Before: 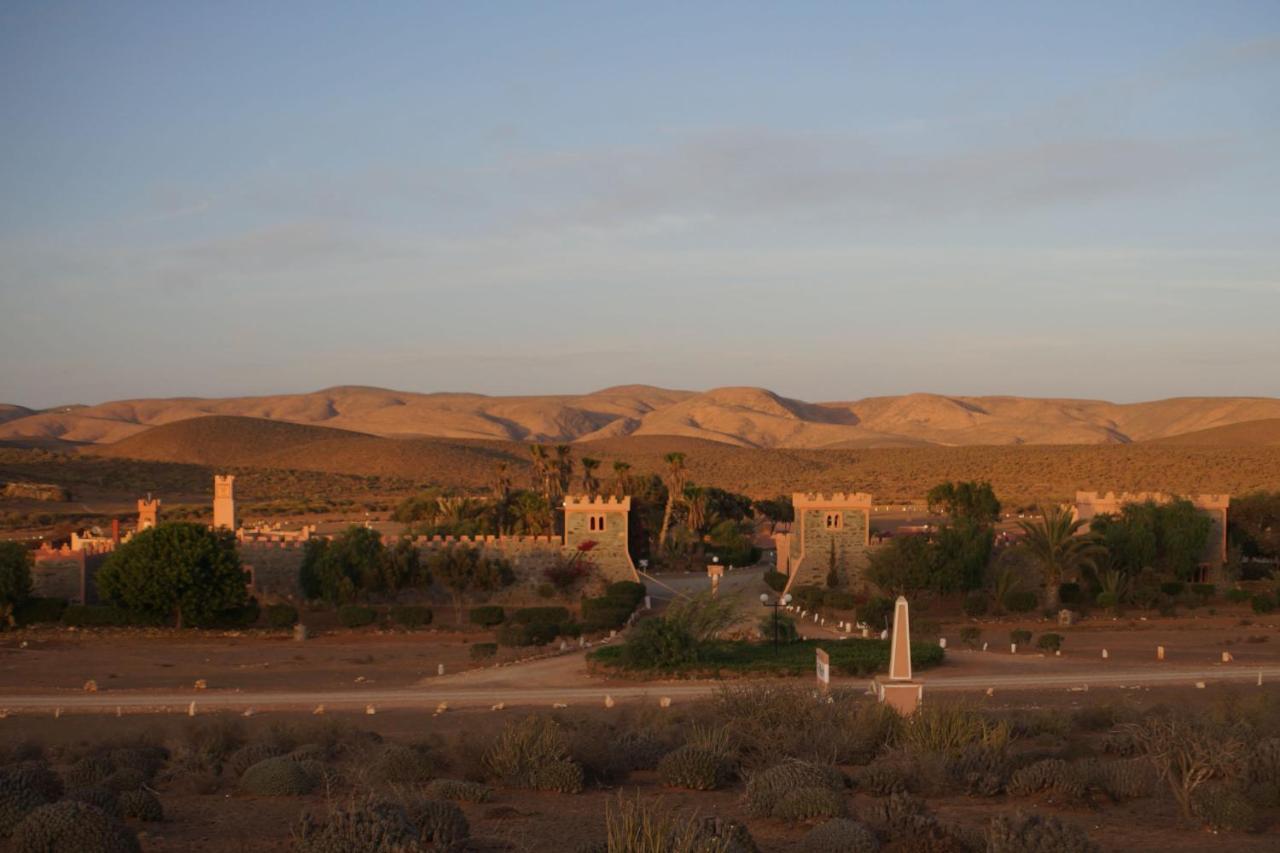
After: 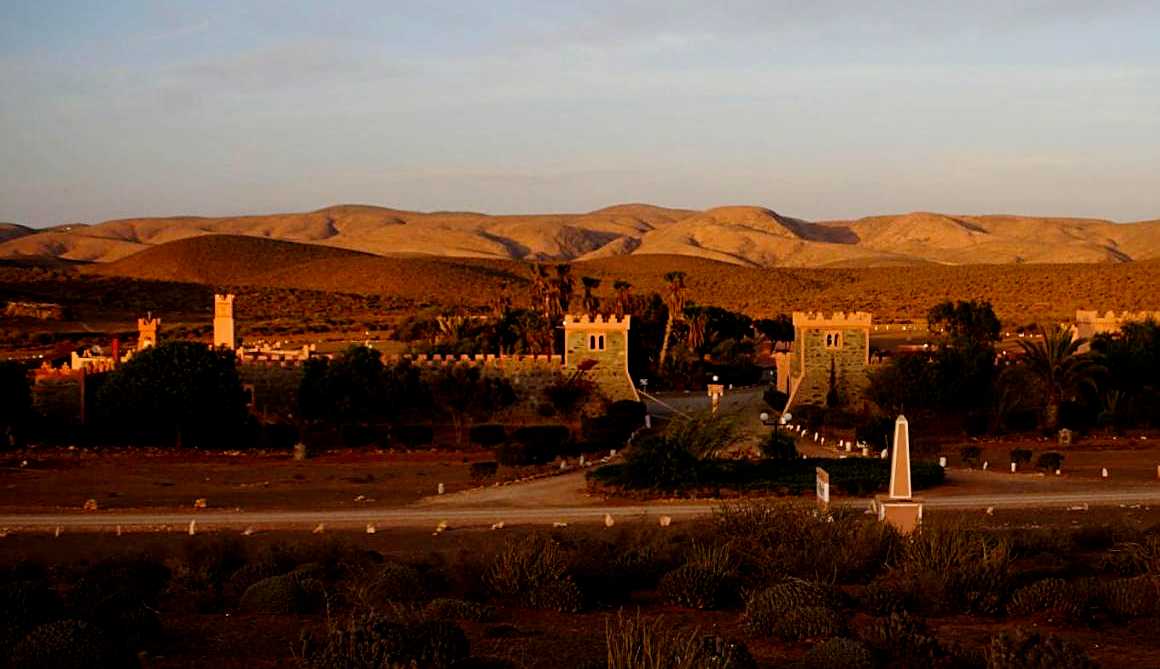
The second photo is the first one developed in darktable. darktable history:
sharpen: on, module defaults
filmic rgb: black relative exposure -5.63 EV, white relative exposure 2.5 EV, target black luminance 0%, hardness 4.52, latitude 67.16%, contrast 1.457, shadows ↔ highlights balance -3.7%, add noise in highlights 0, preserve chrominance no, color science v3 (2019), use custom middle-gray values true, contrast in highlights soft
crop: top 21.261%, right 9.339%, bottom 0.278%
